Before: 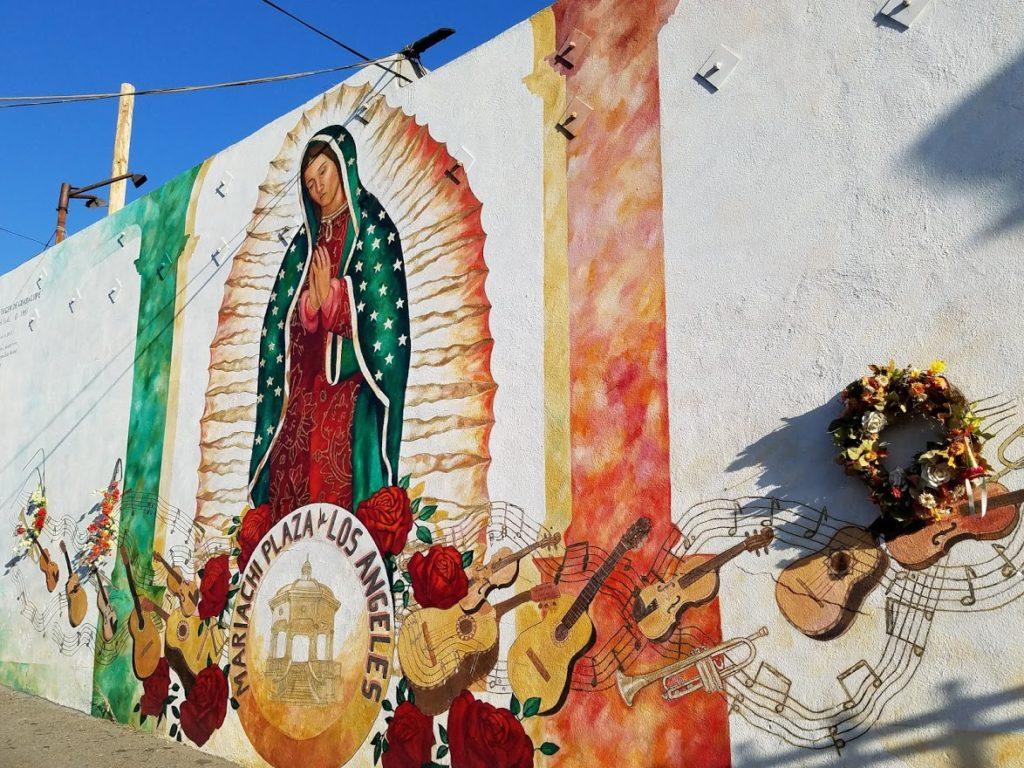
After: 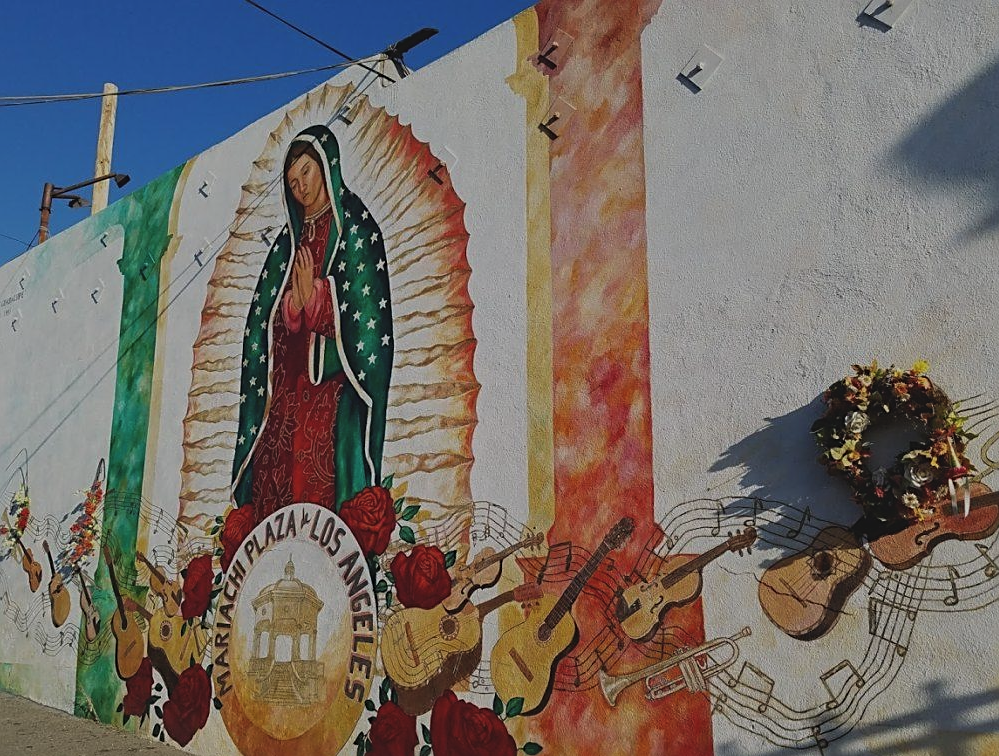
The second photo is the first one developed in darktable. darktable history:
sharpen: on, module defaults
exposure: black level correction -0.017, exposure -1.111 EV, compensate highlight preservation false
crop and rotate: left 1.708%, right 0.65%, bottom 1.511%
